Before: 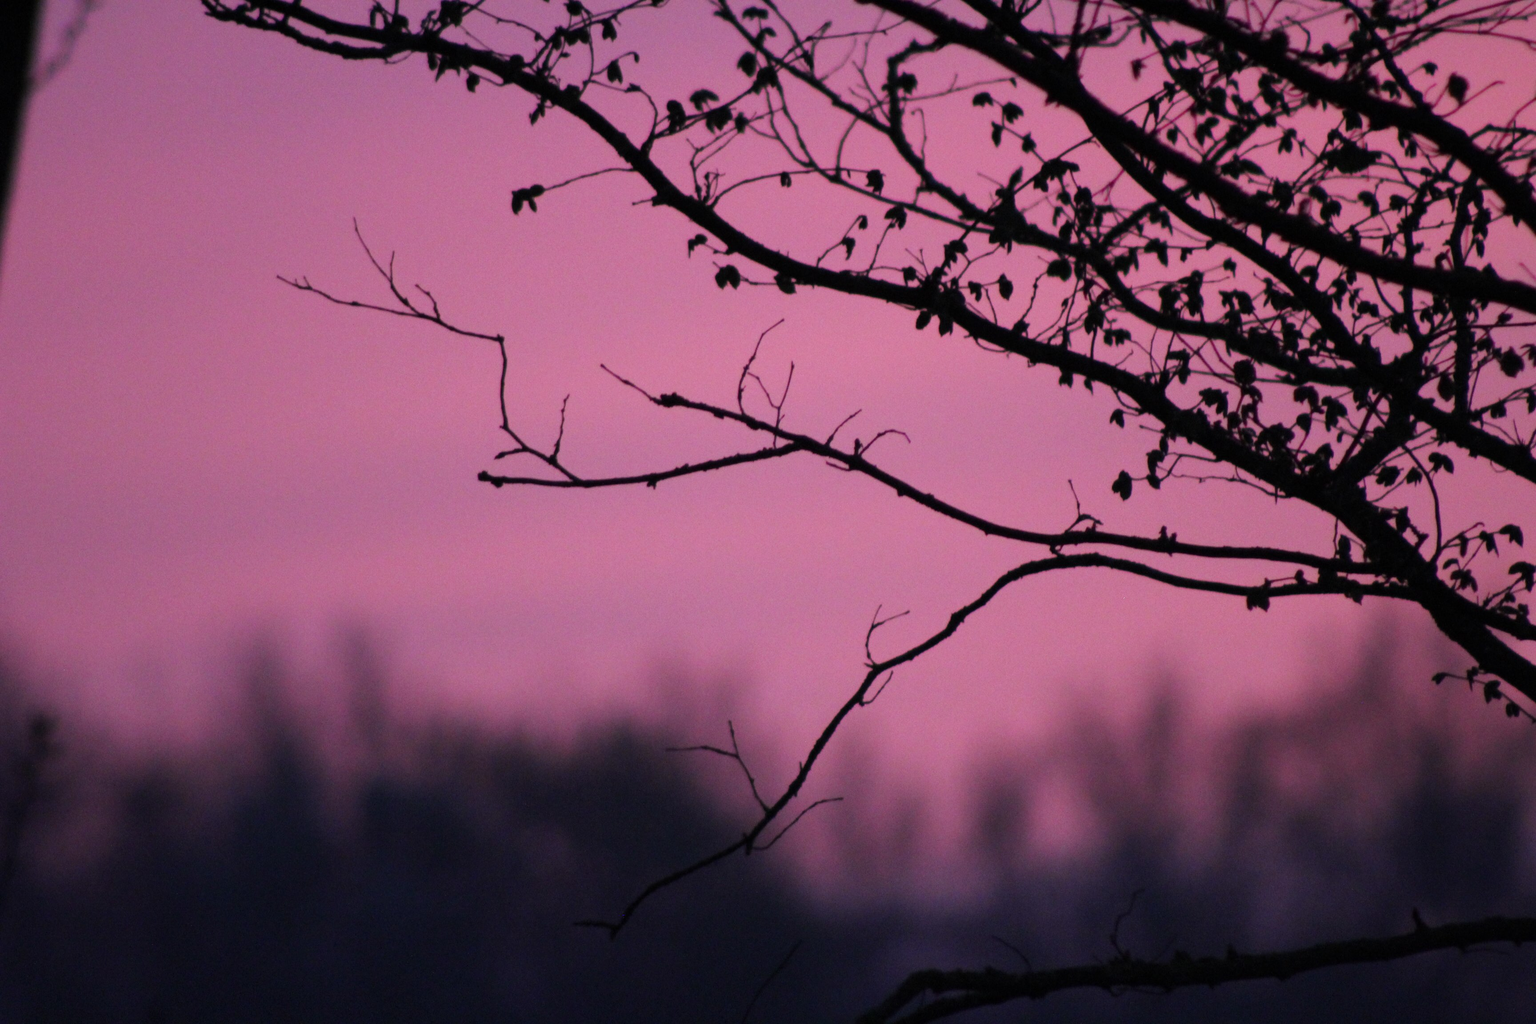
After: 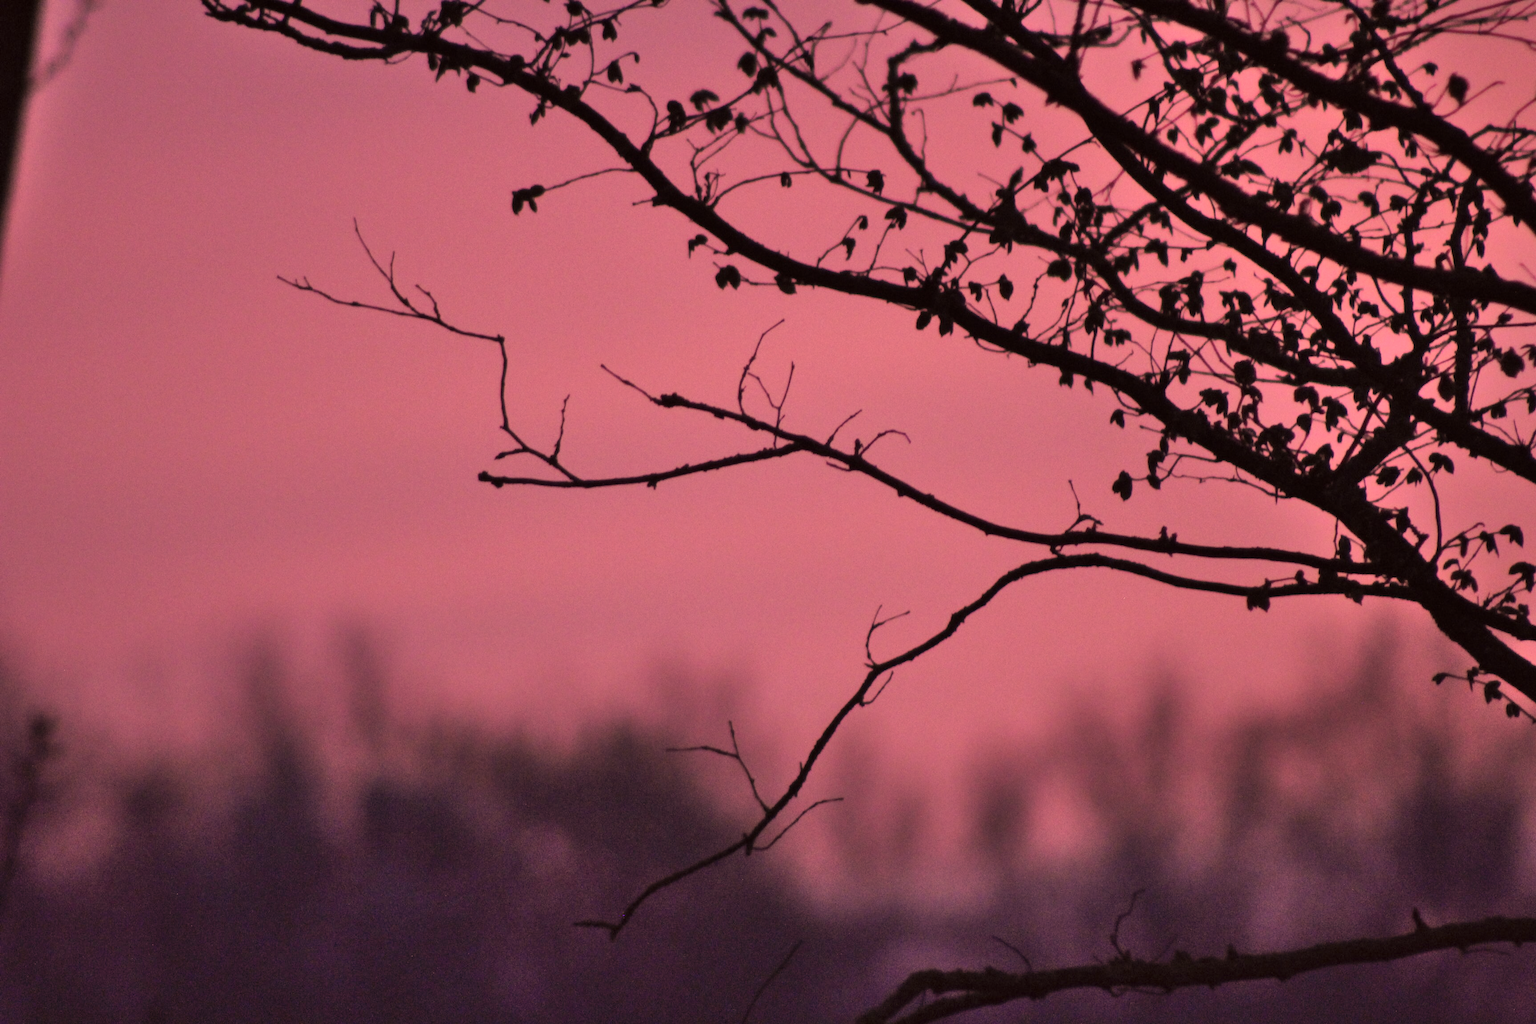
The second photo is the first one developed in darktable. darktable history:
shadows and highlights: shadows 60, soften with gaussian
color correction: highlights a* 40, highlights b* 40, saturation 0.69
color balance: mode lift, gamma, gain (sRGB), lift [1, 1.049, 1, 1]
